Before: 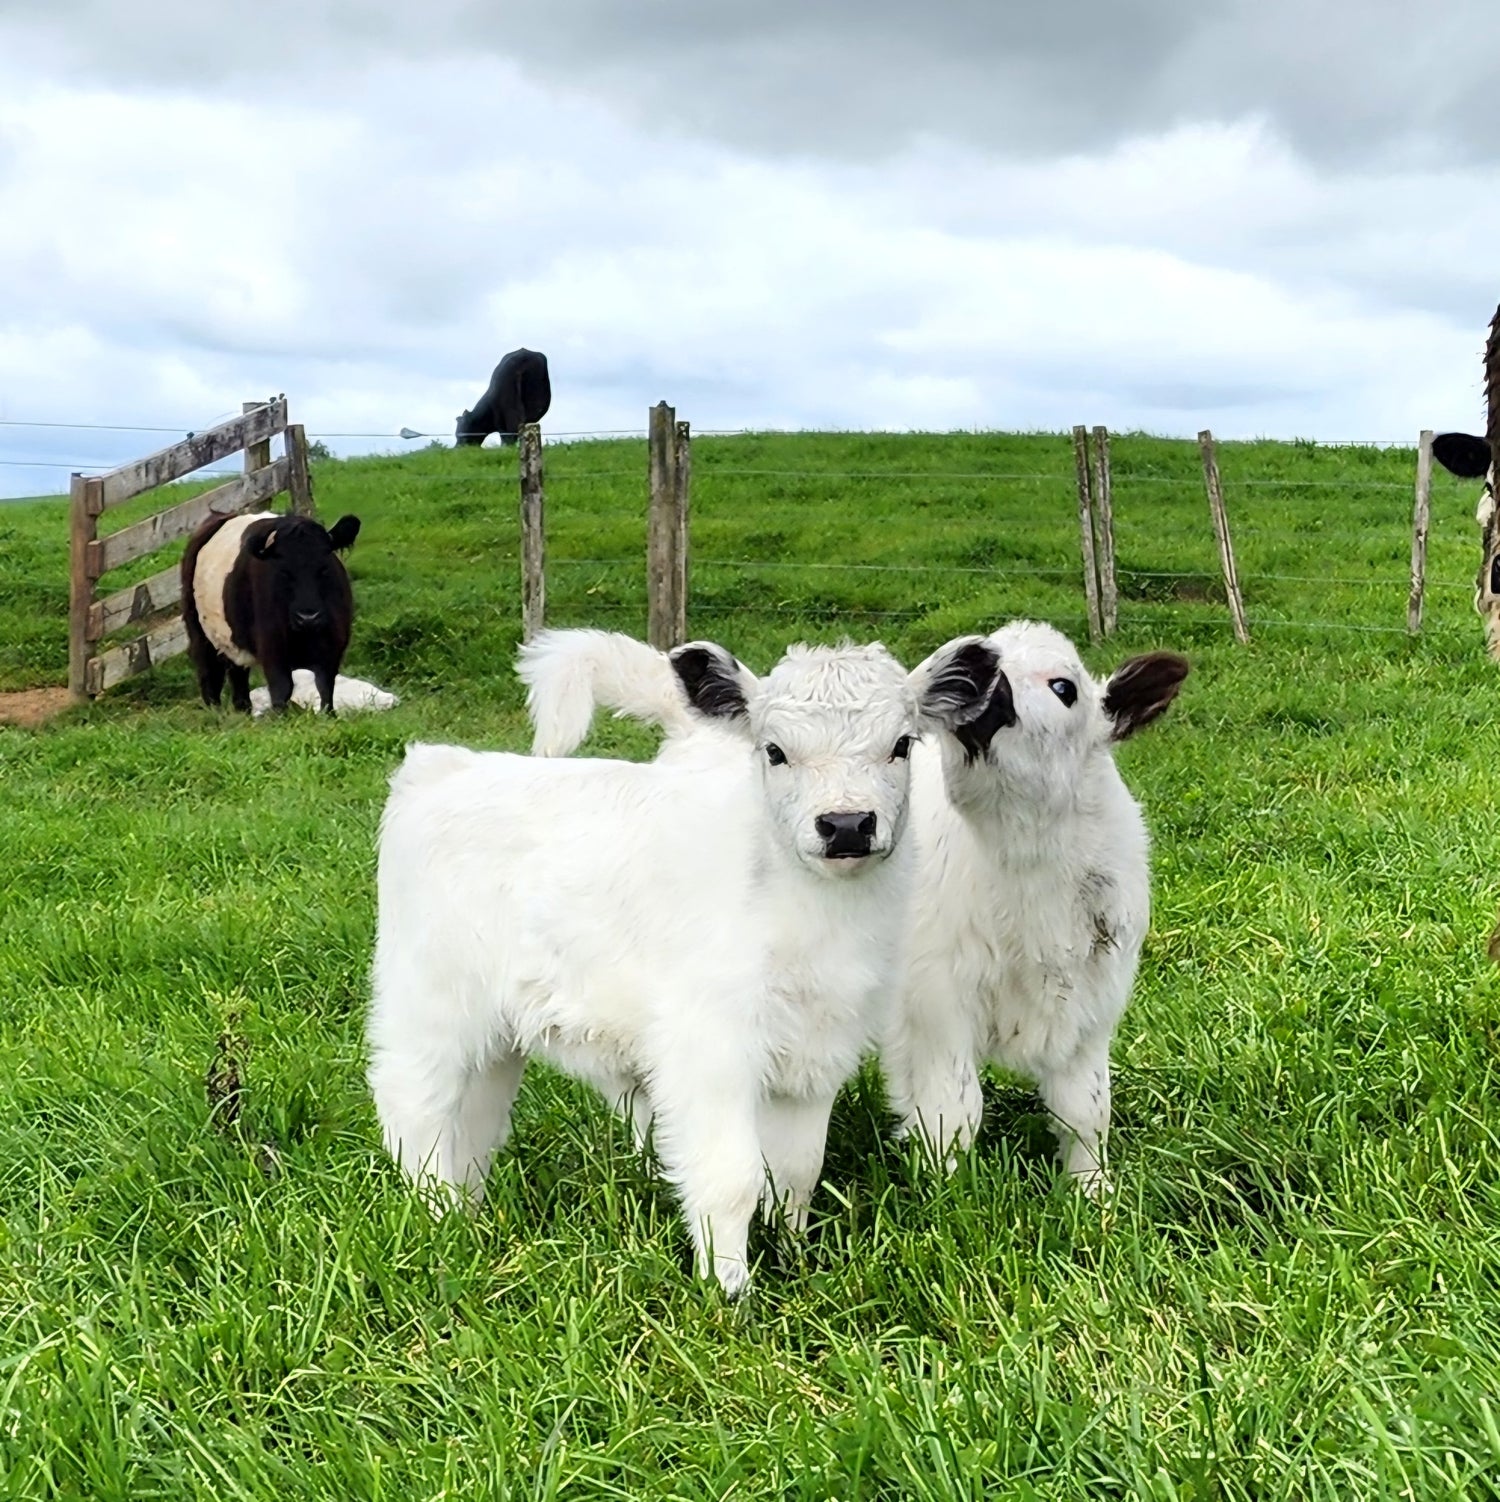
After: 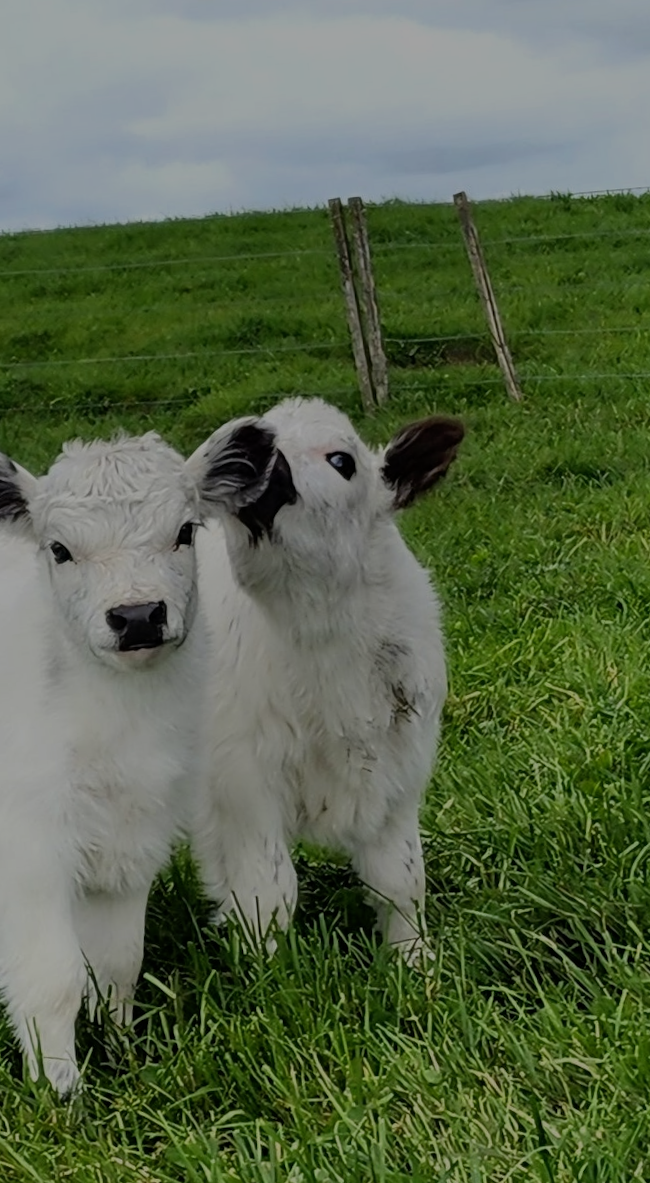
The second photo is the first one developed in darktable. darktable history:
crop: left 47.628%, top 6.643%, right 7.874%
rotate and perspective: rotation -5°, crop left 0.05, crop right 0.952, crop top 0.11, crop bottom 0.89
exposure: exposure -1.468 EV, compensate highlight preservation false
